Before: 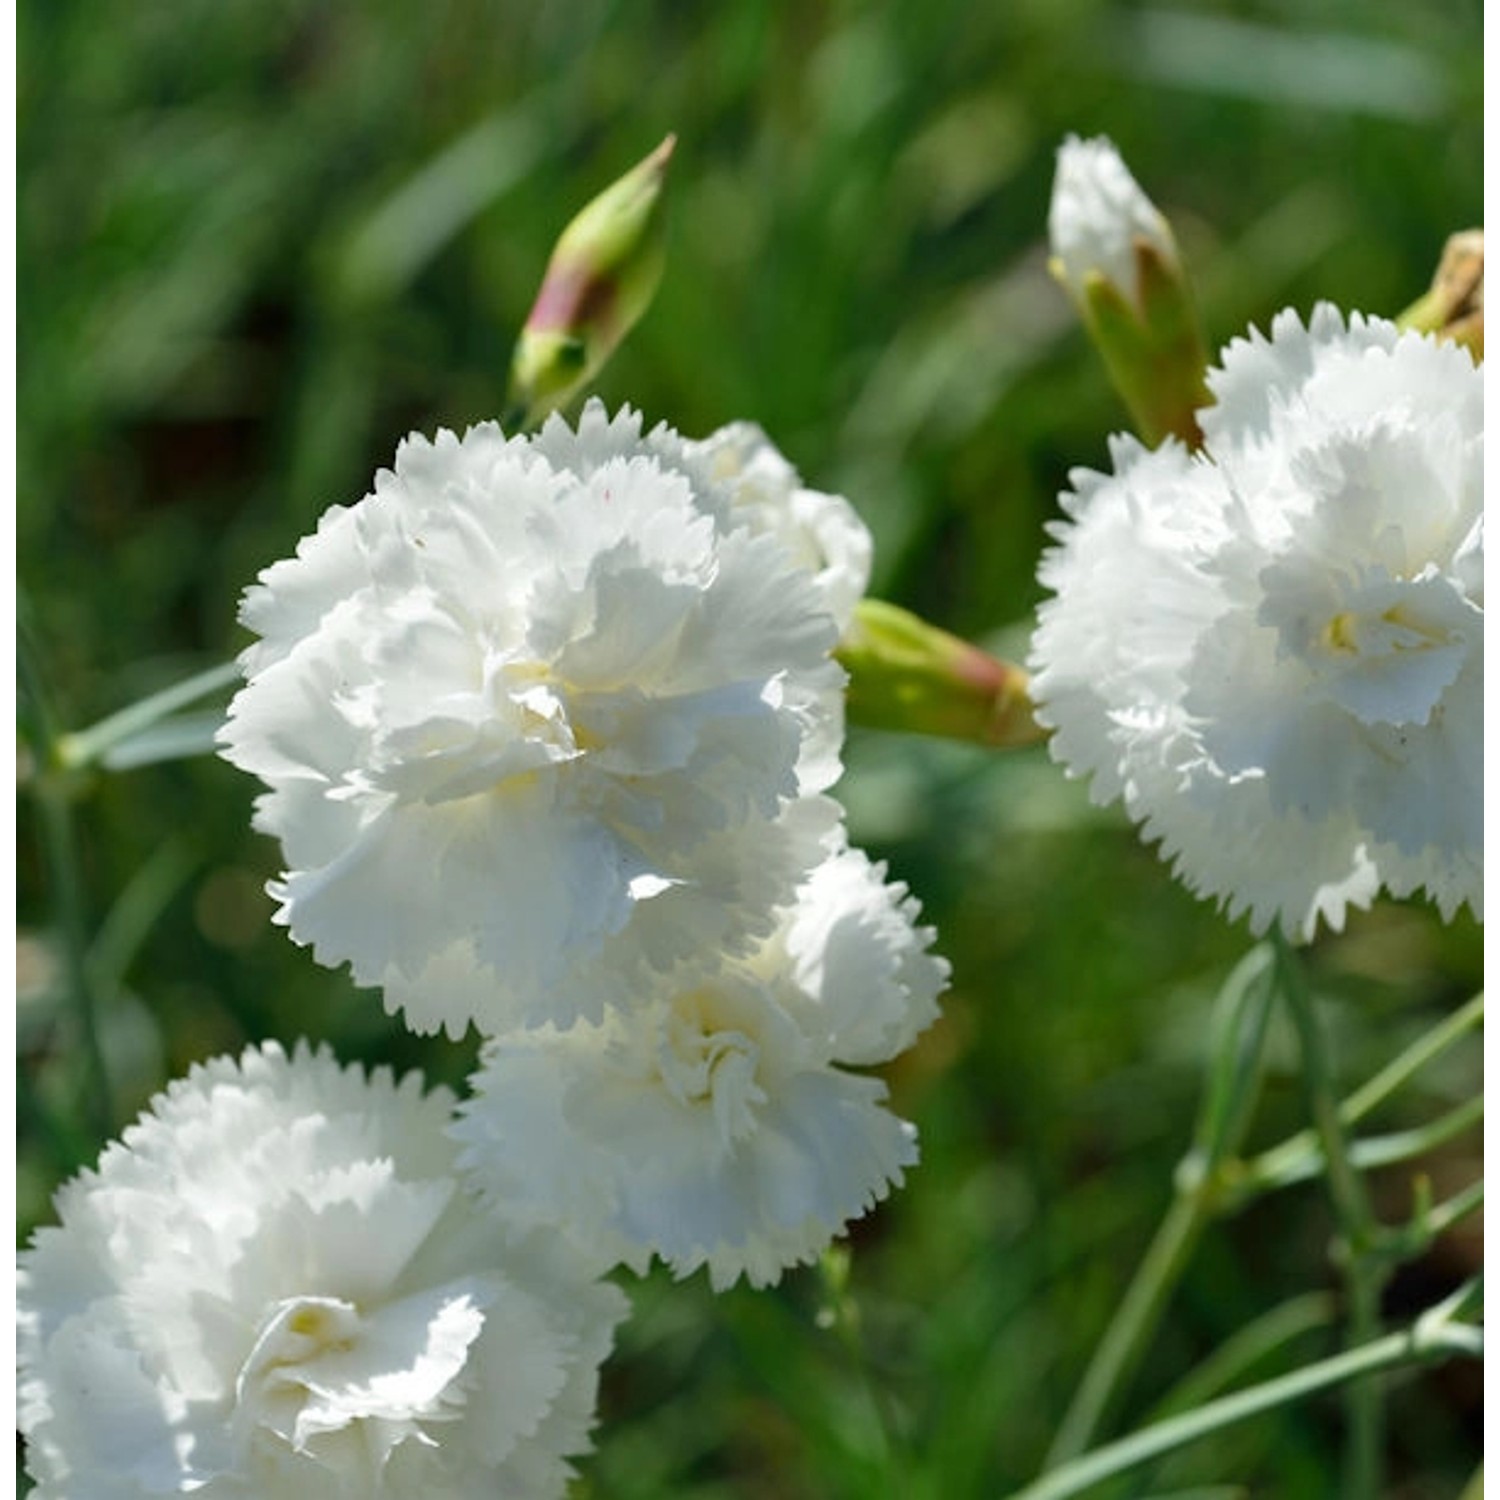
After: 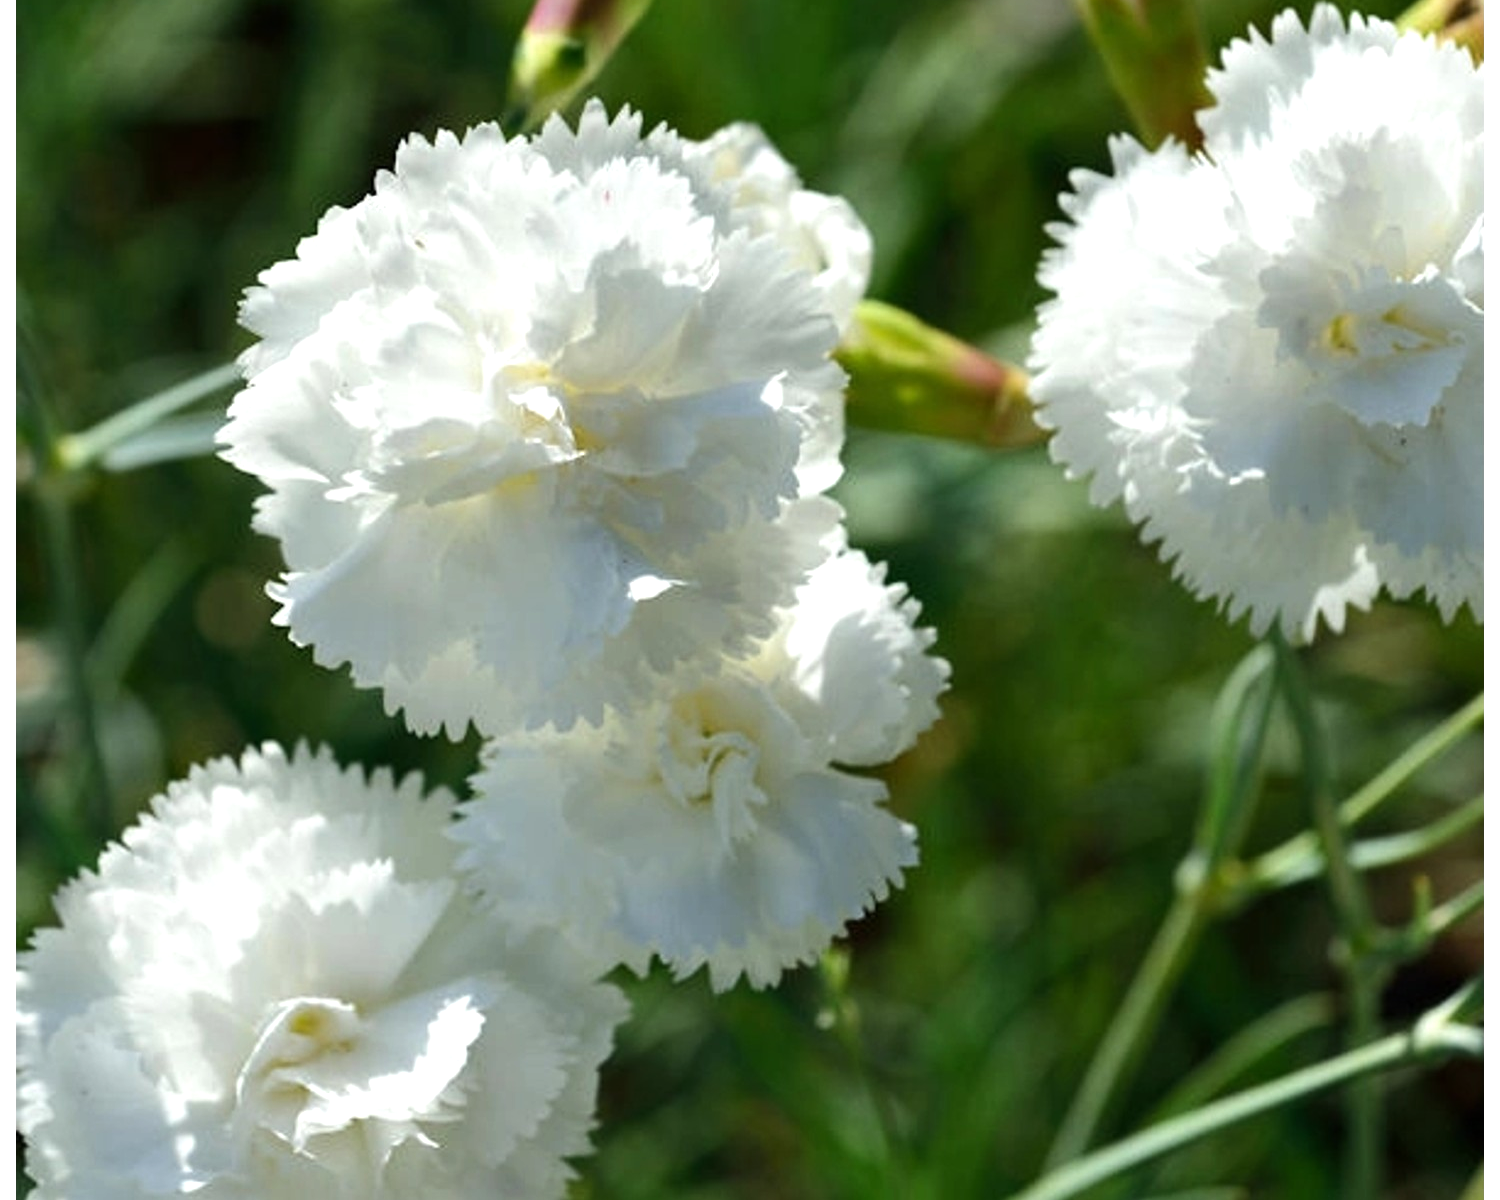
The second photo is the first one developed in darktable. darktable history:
crop and rotate: top 19.99%
tone equalizer: -8 EV -0.428 EV, -7 EV -0.384 EV, -6 EV -0.347 EV, -5 EV -0.24 EV, -3 EV 0.198 EV, -2 EV 0.347 EV, -1 EV 0.414 EV, +0 EV 0.389 EV, edges refinement/feathering 500, mask exposure compensation -1.57 EV, preserve details no
